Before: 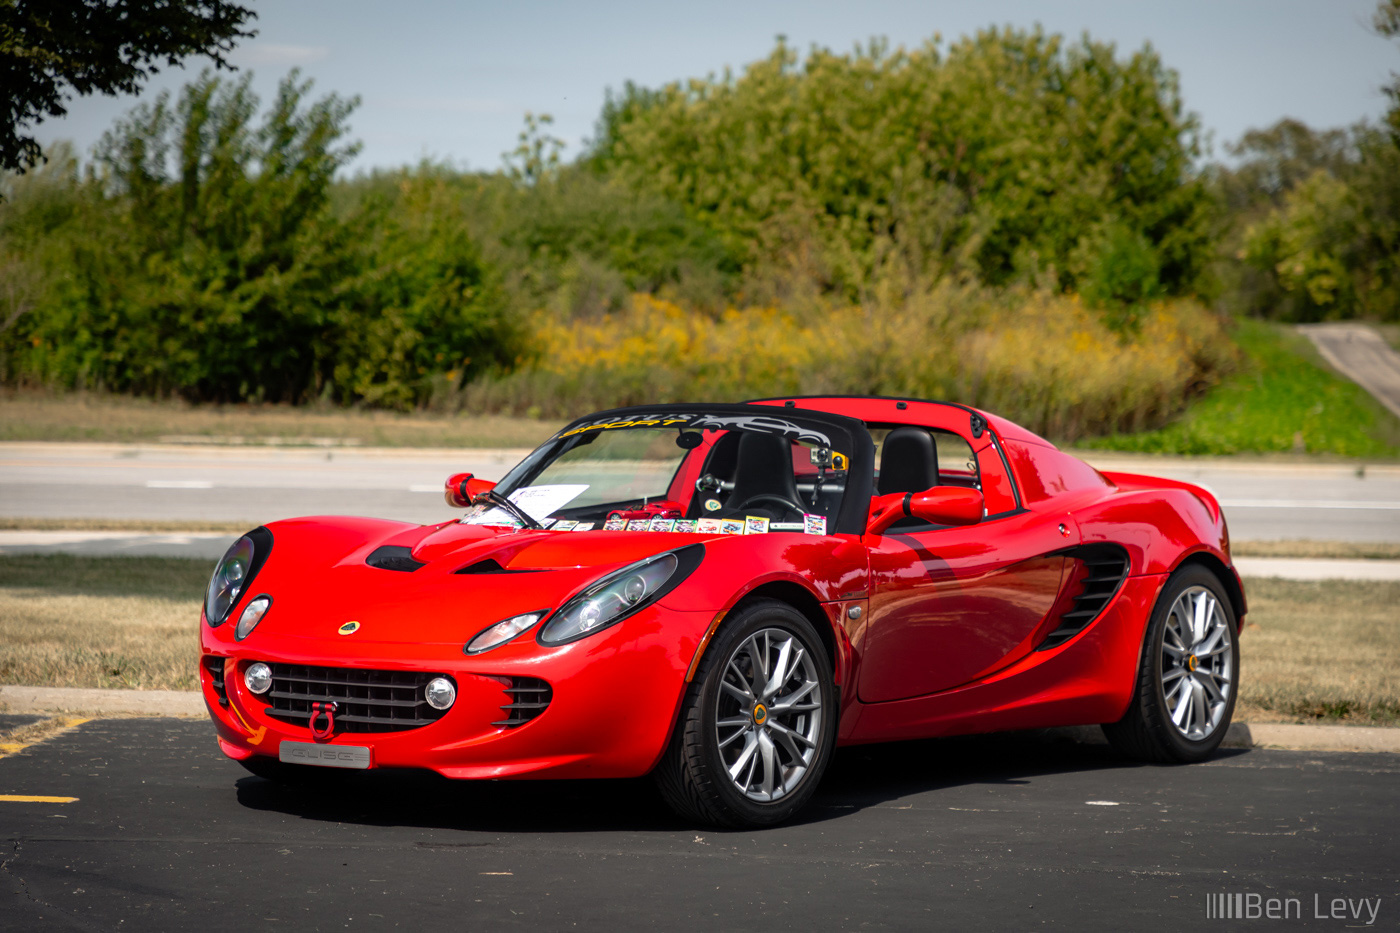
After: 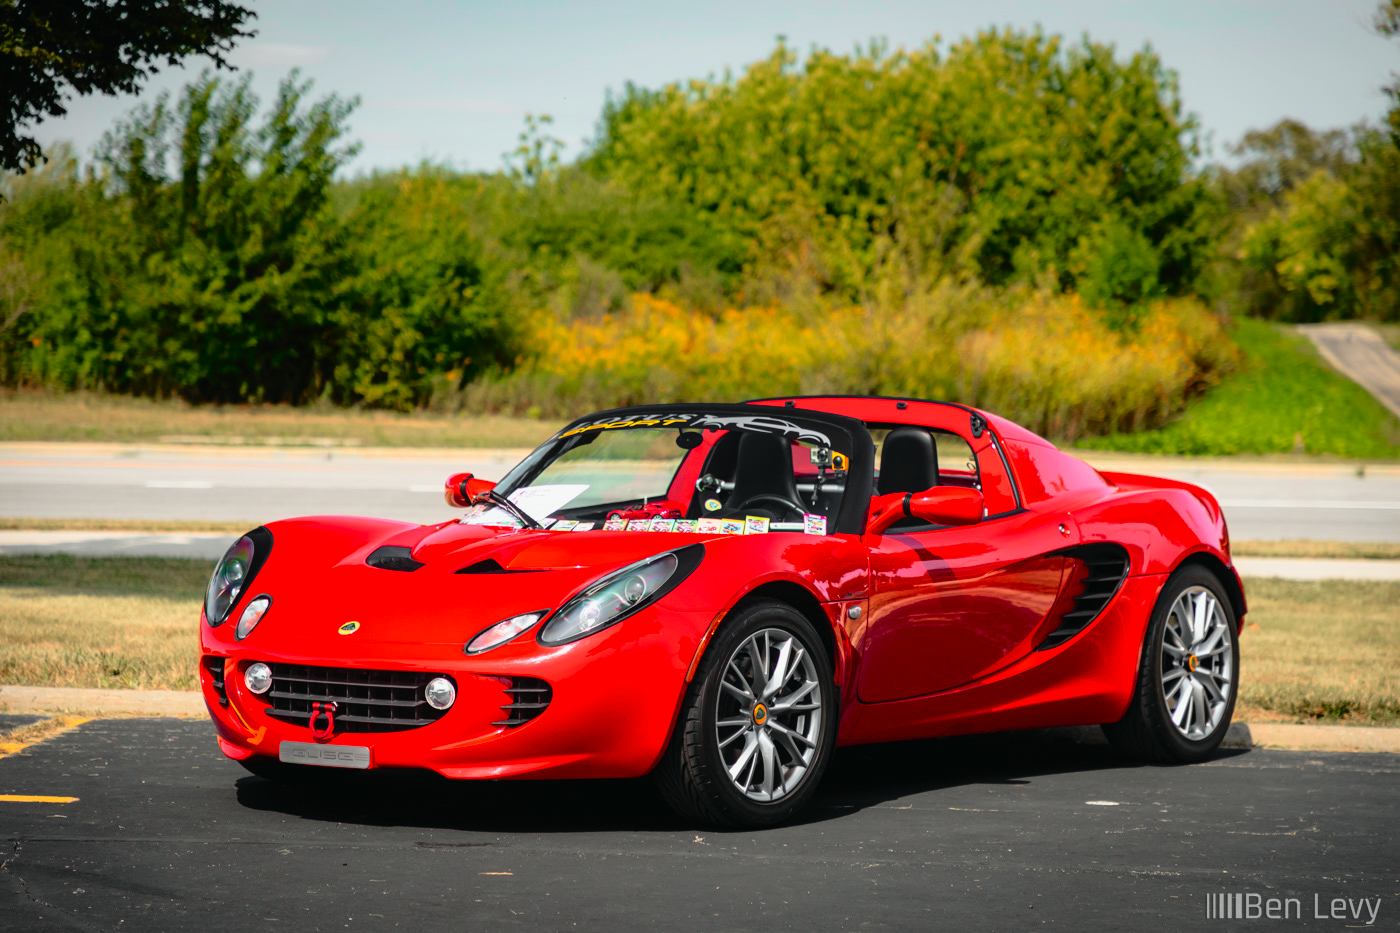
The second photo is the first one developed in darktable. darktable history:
tone curve: curves: ch0 [(0, 0.013) (0.137, 0.121) (0.326, 0.386) (0.489, 0.573) (0.663, 0.749) (0.854, 0.897) (1, 0.974)]; ch1 [(0, 0) (0.366, 0.367) (0.475, 0.453) (0.494, 0.493) (0.504, 0.497) (0.544, 0.579) (0.562, 0.619) (0.622, 0.694) (1, 1)]; ch2 [(0, 0) (0.333, 0.346) (0.375, 0.375) (0.424, 0.43) (0.476, 0.492) (0.502, 0.503) (0.533, 0.541) (0.572, 0.615) (0.605, 0.656) (0.641, 0.709) (1, 1)], color space Lab, independent channels, preserve colors none
